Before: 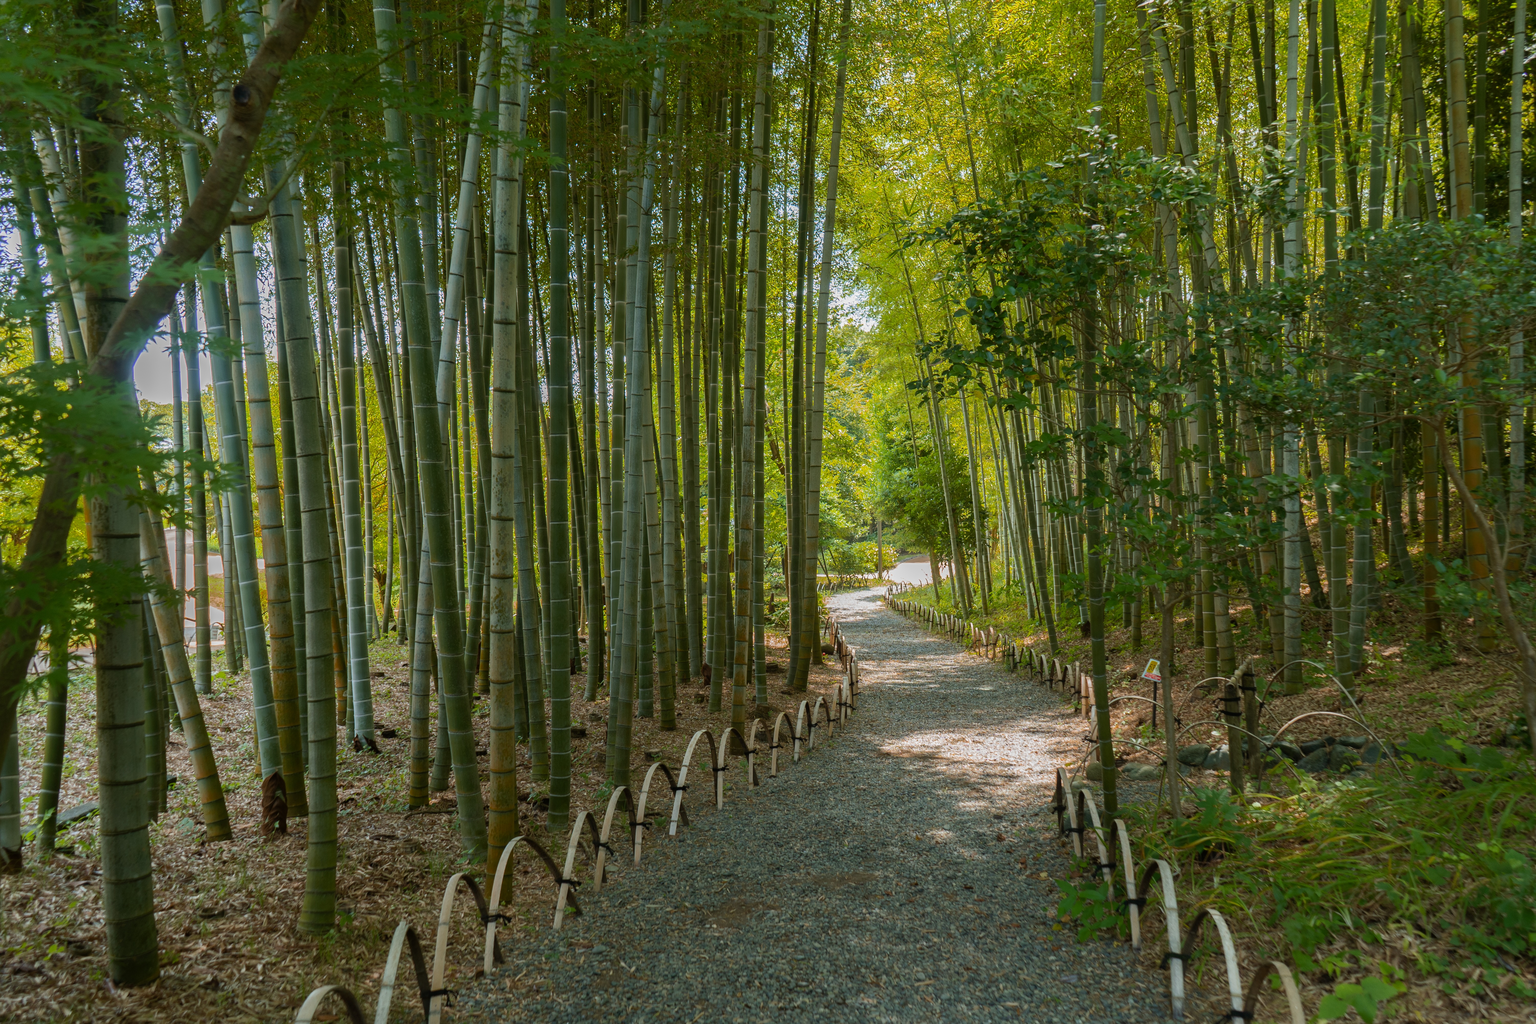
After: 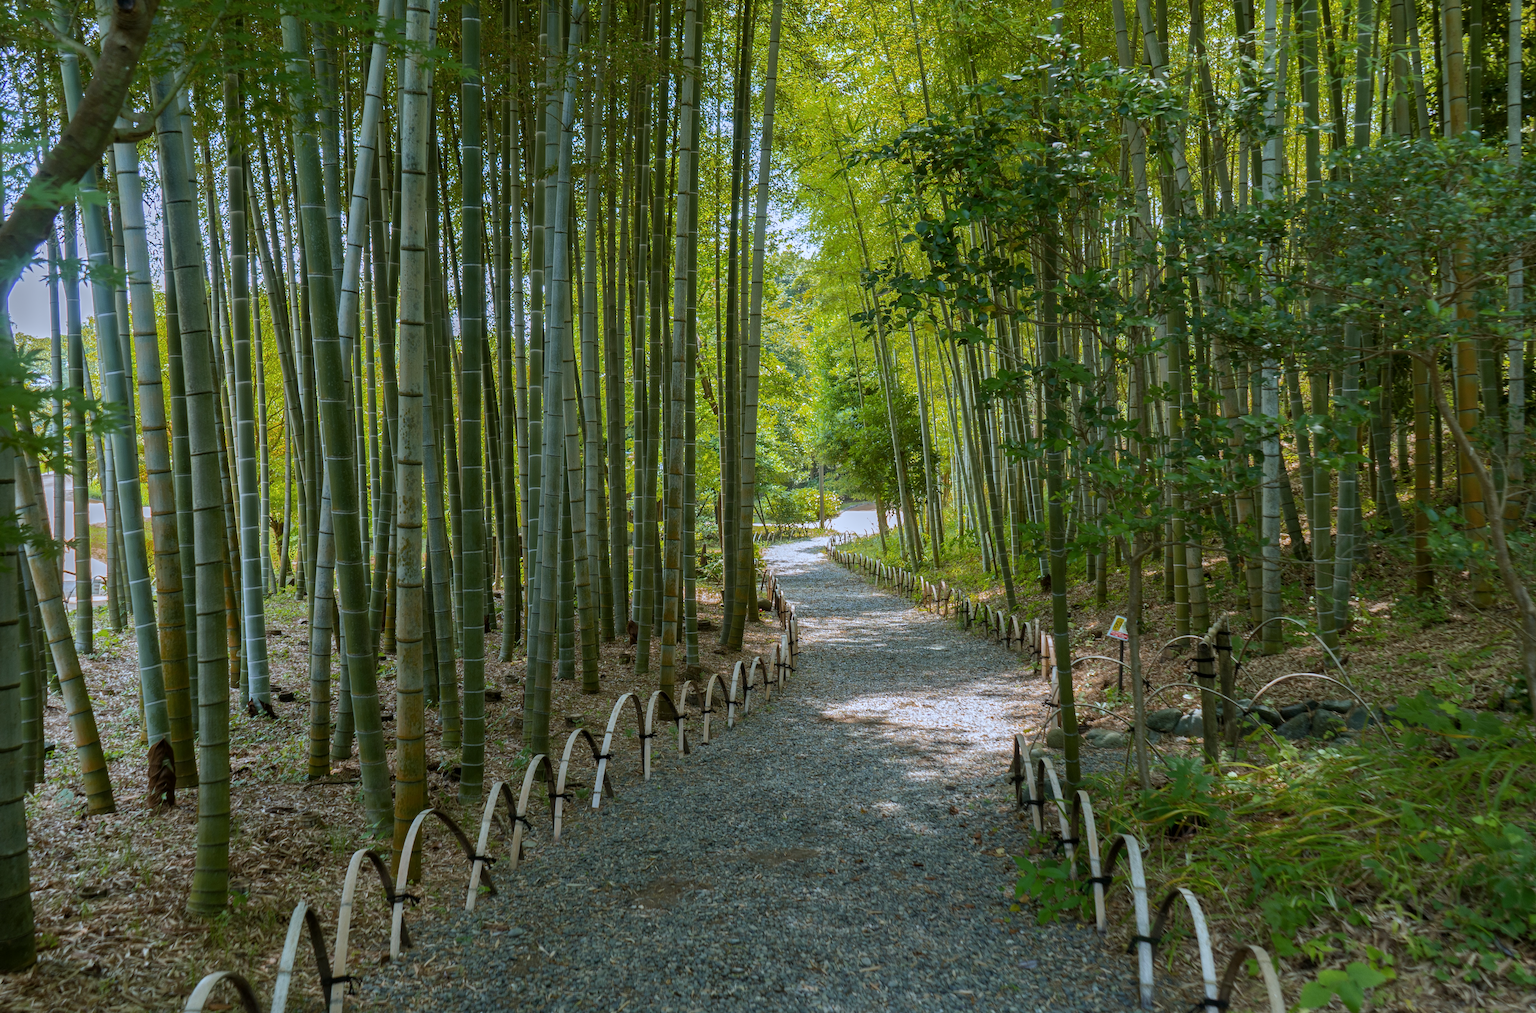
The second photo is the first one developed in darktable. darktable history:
local contrast: highlights 100%, shadows 100%, detail 120%, midtone range 0.2
white balance: red 0.926, green 1.003, blue 1.133
shadows and highlights: radius 337.17, shadows 29.01, soften with gaussian
crop and rotate: left 8.262%, top 9.226%
